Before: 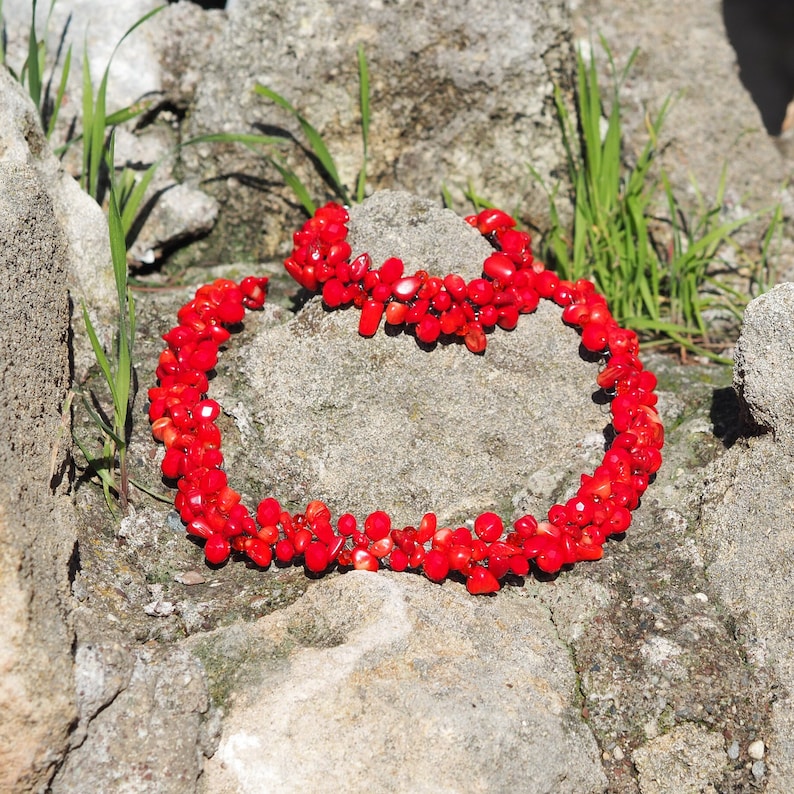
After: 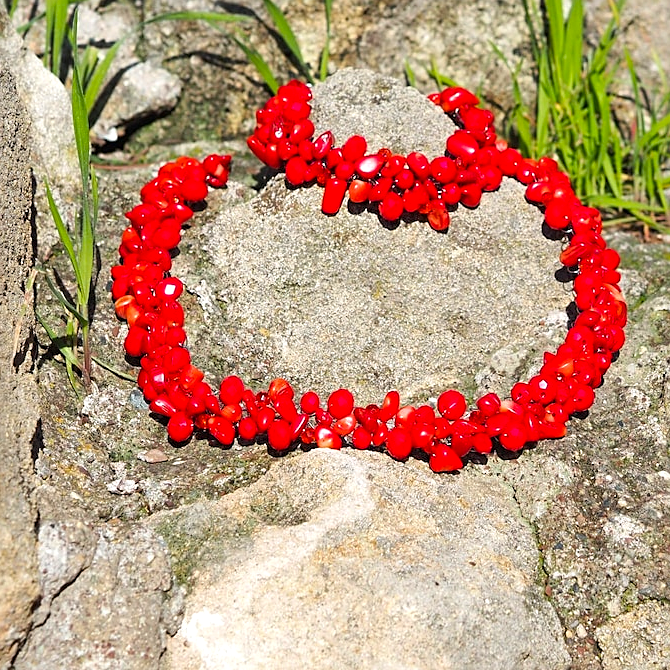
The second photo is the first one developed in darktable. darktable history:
crop and rotate: left 4.842%, top 15.51%, right 10.668%
sharpen: on, module defaults
color balance rgb: perceptual saturation grading › global saturation 20%, global vibrance 20%
exposure: exposure 0.197 EV, compensate highlight preservation false
